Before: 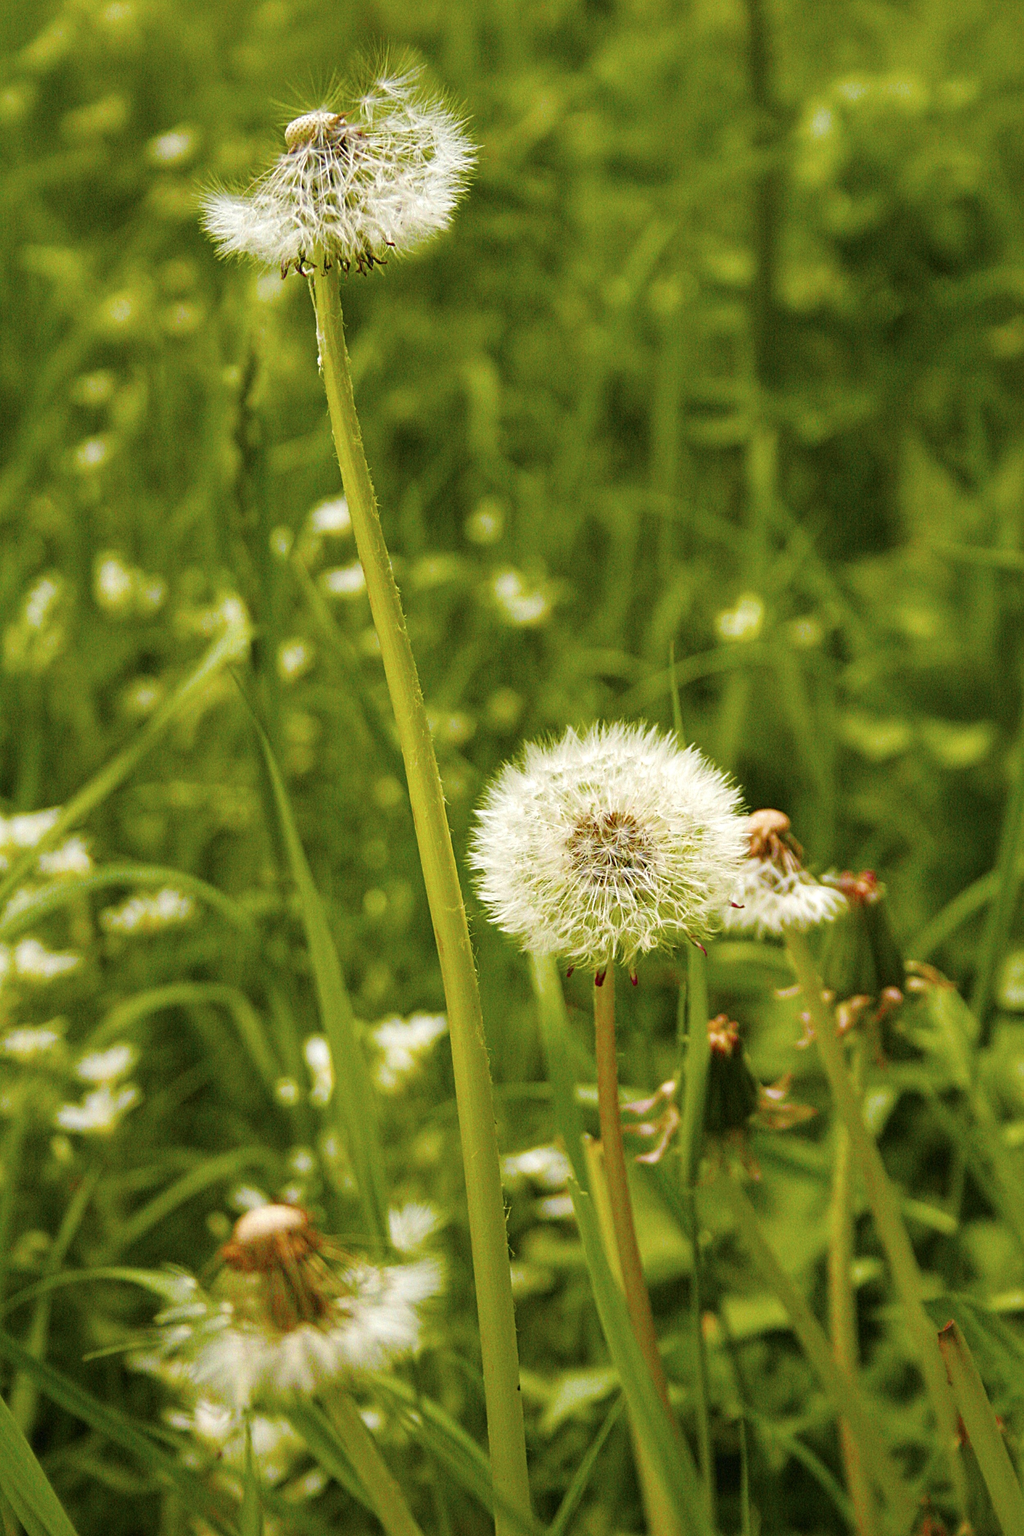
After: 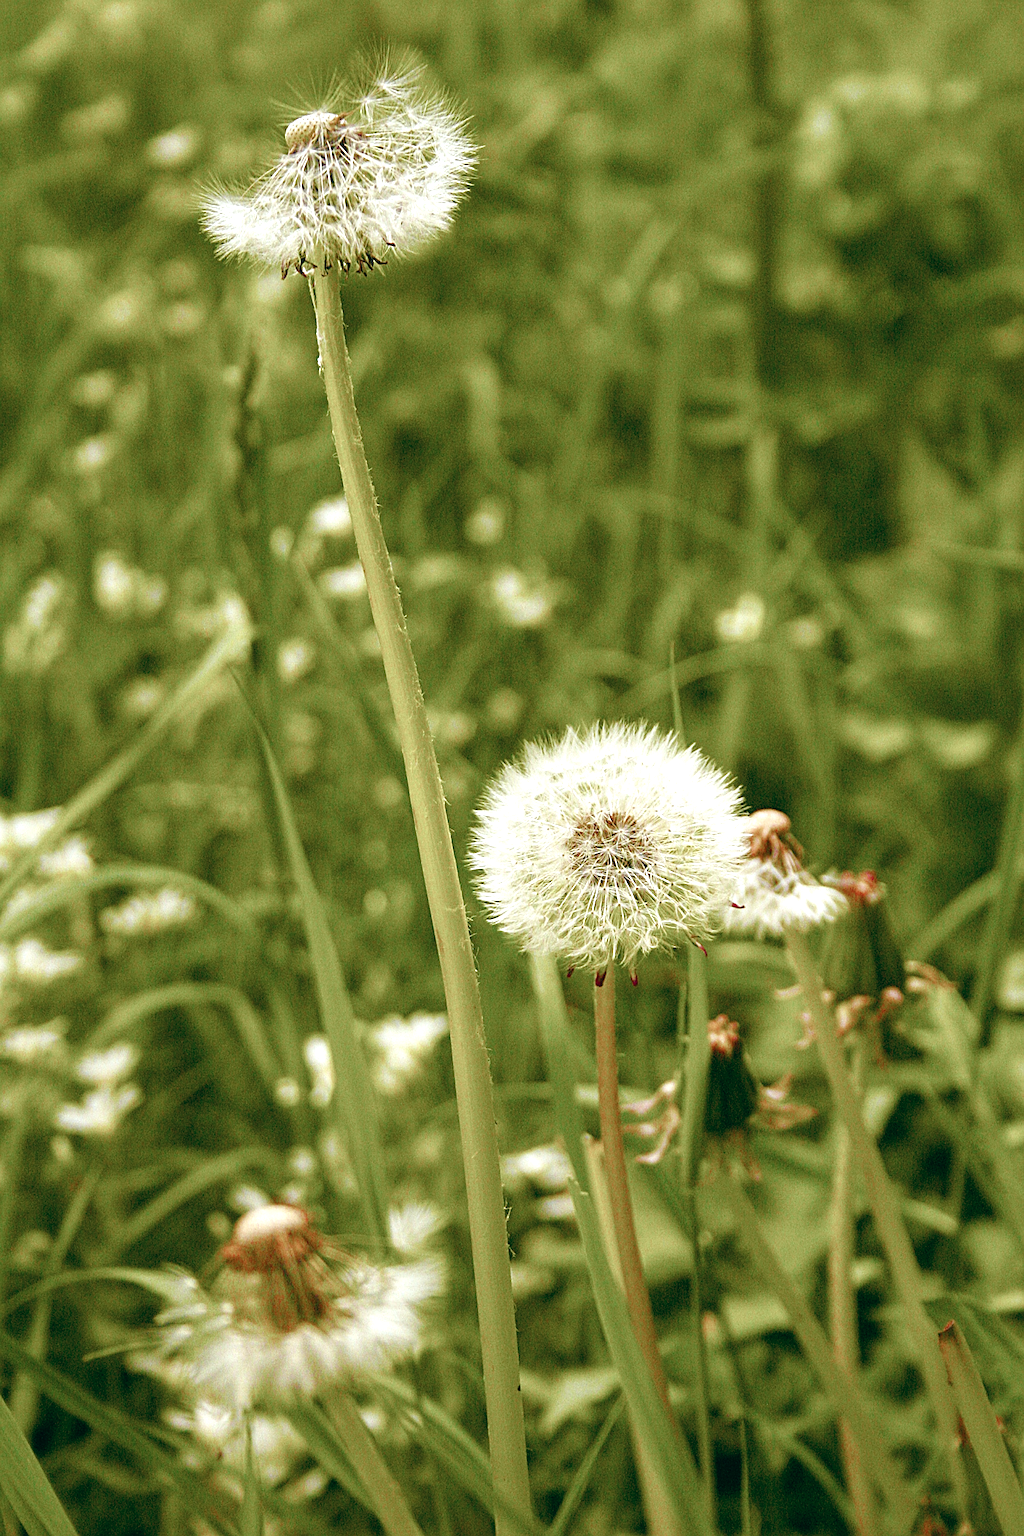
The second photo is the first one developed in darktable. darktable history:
color balance rgb: perceptual saturation grading › global saturation 20%, perceptual saturation grading › highlights -50%, perceptual saturation grading › shadows 30%, perceptual brilliance grading › global brilliance 10%, perceptual brilliance grading › shadows 15%
sharpen: on, module defaults
color balance: lift [1, 0.994, 1.002, 1.006], gamma [0.957, 1.081, 1.016, 0.919], gain [0.97, 0.972, 1.01, 1.028], input saturation 91.06%, output saturation 79.8%
